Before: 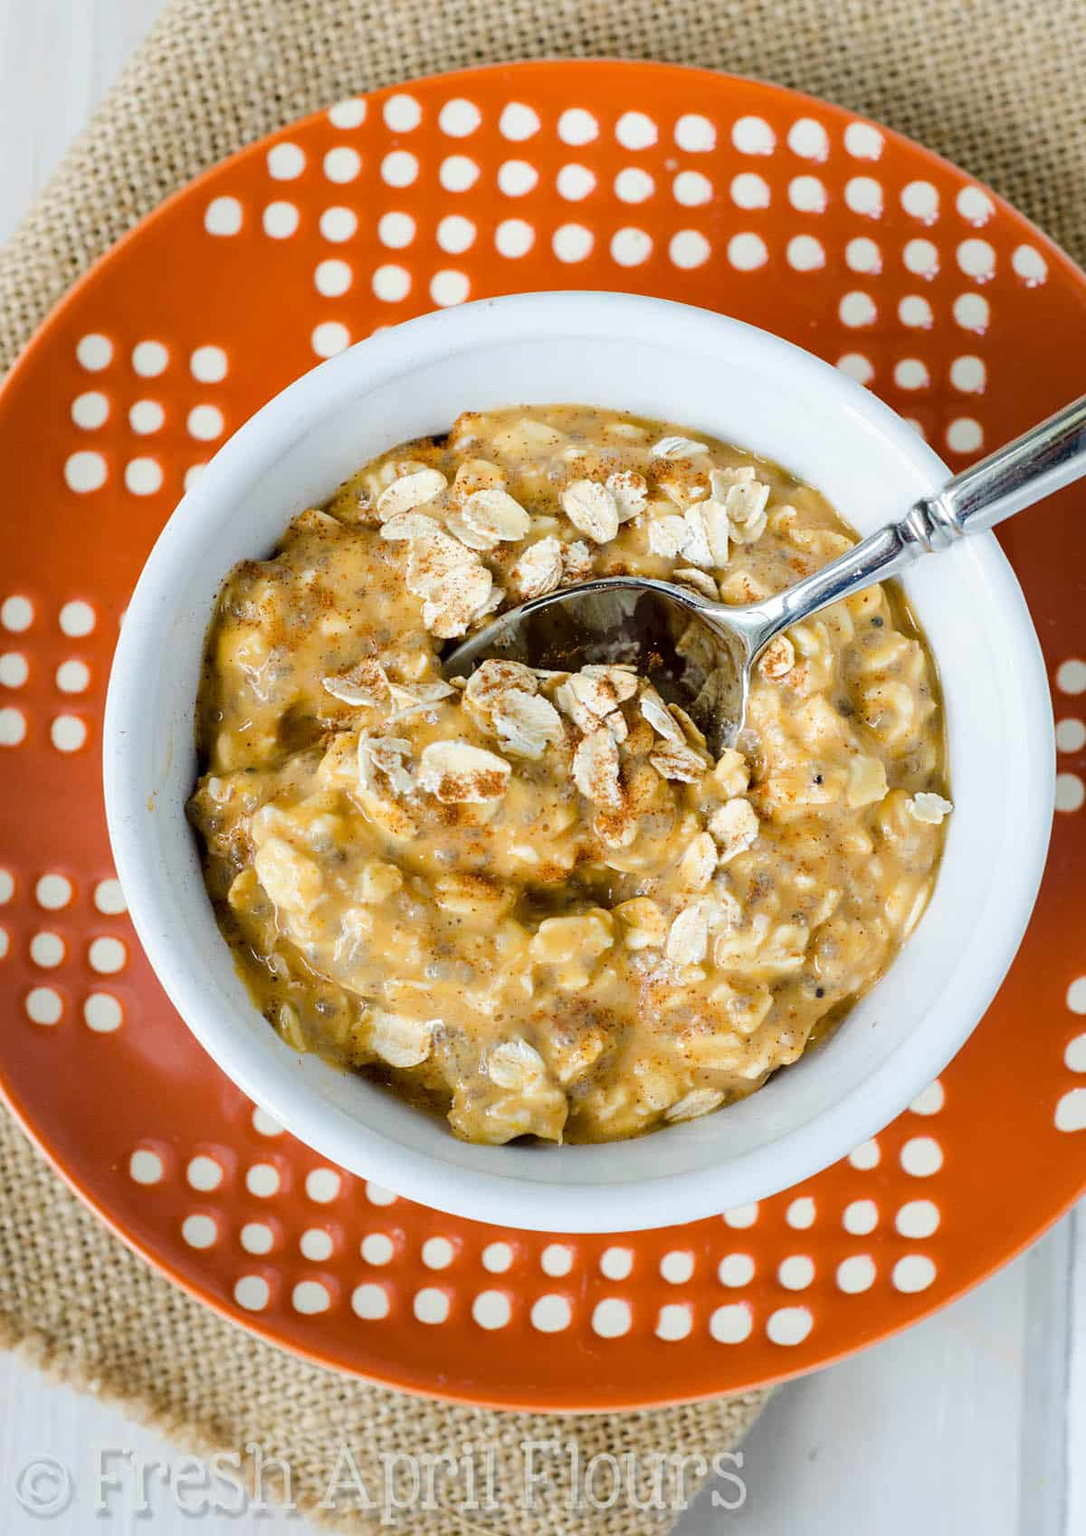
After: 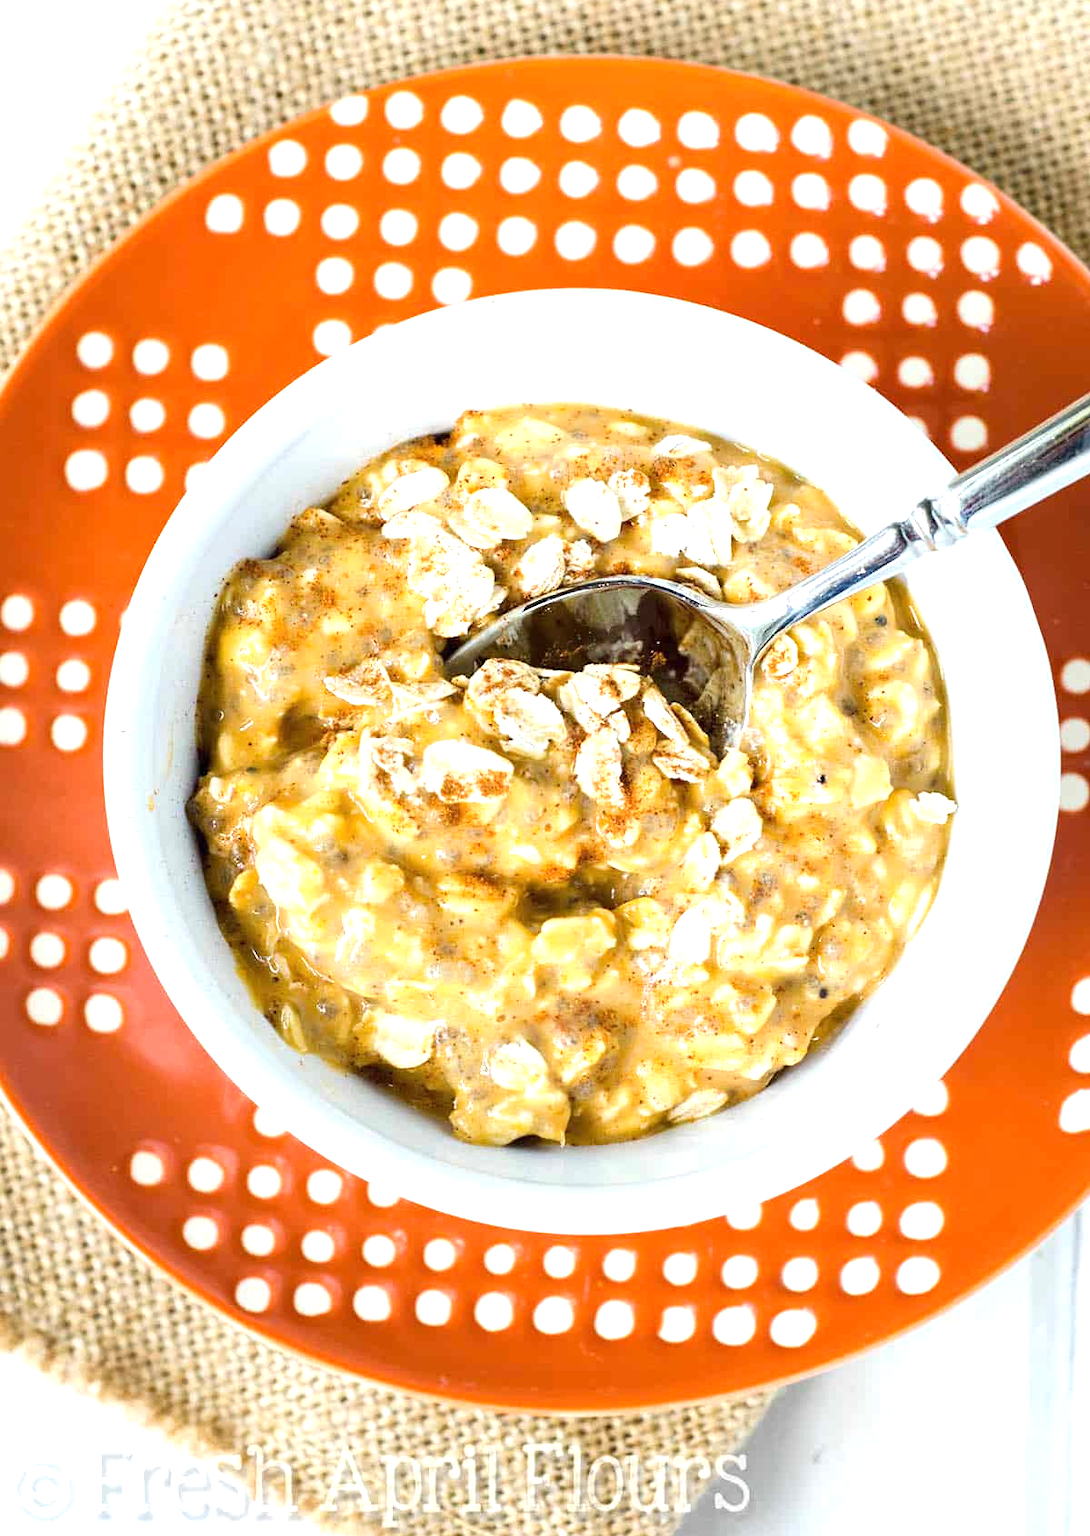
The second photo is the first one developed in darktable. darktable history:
crop: top 0.247%, bottom 0.134%
exposure: black level correction 0, exposure 0.881 EV, compensate highlight preservation false
